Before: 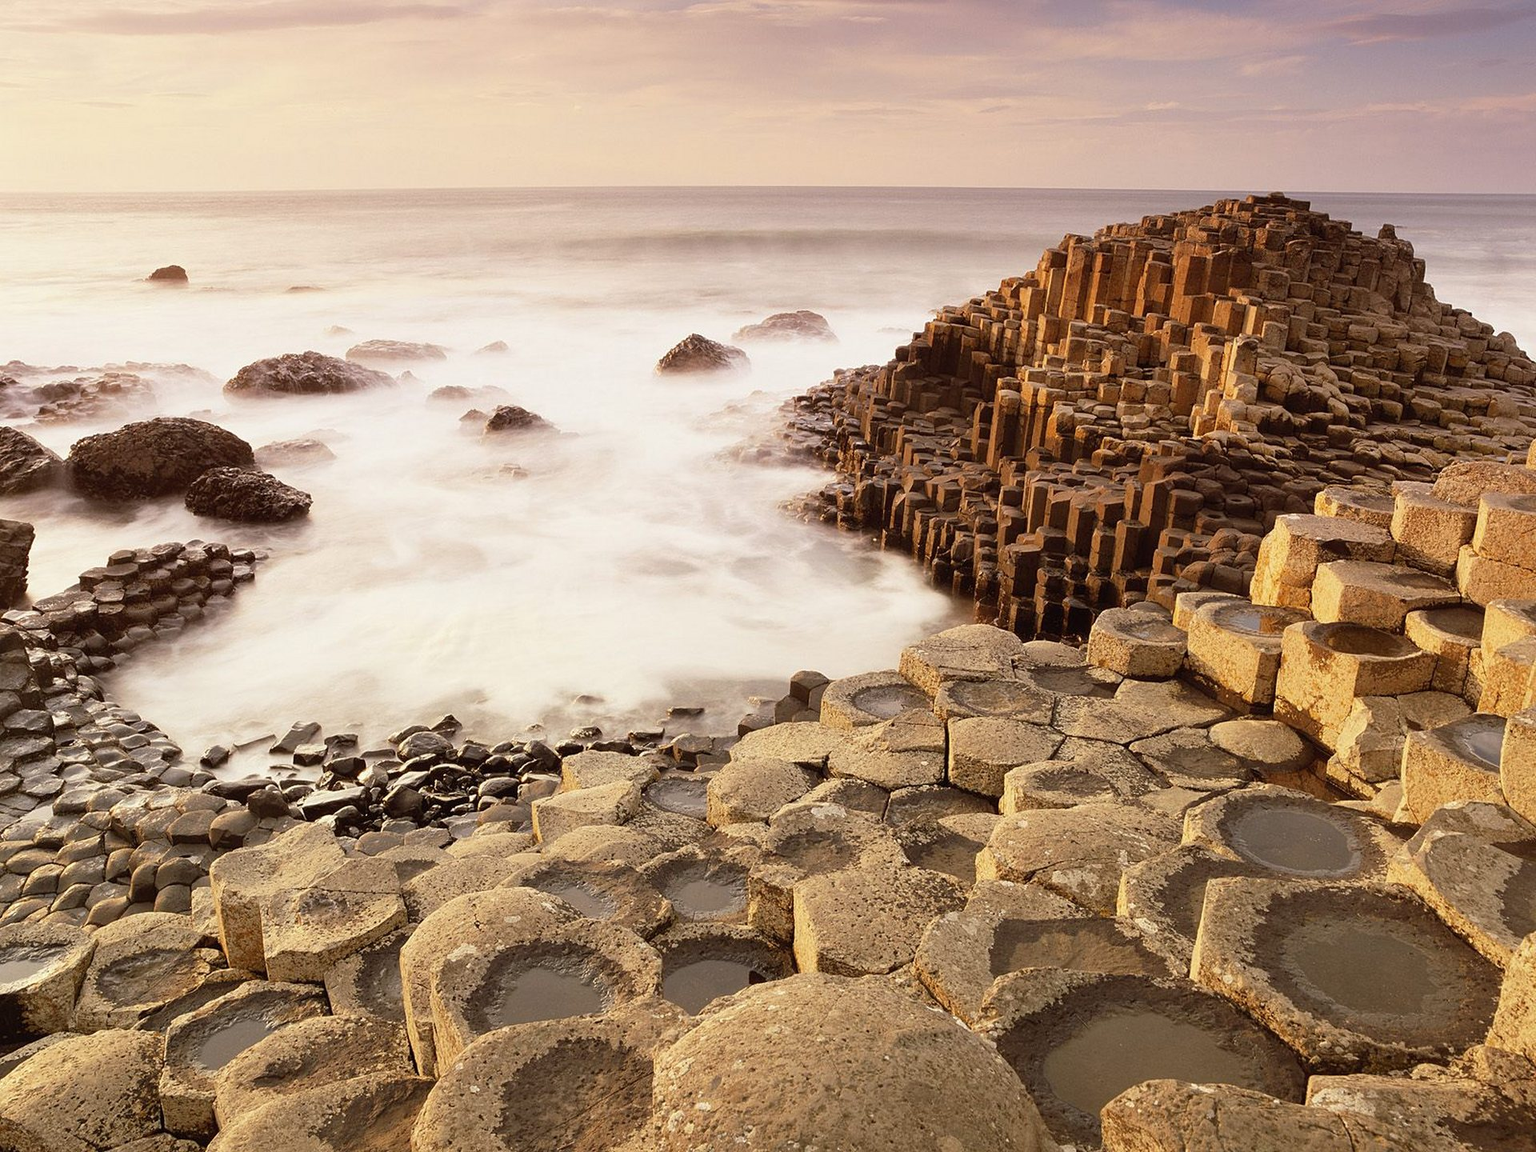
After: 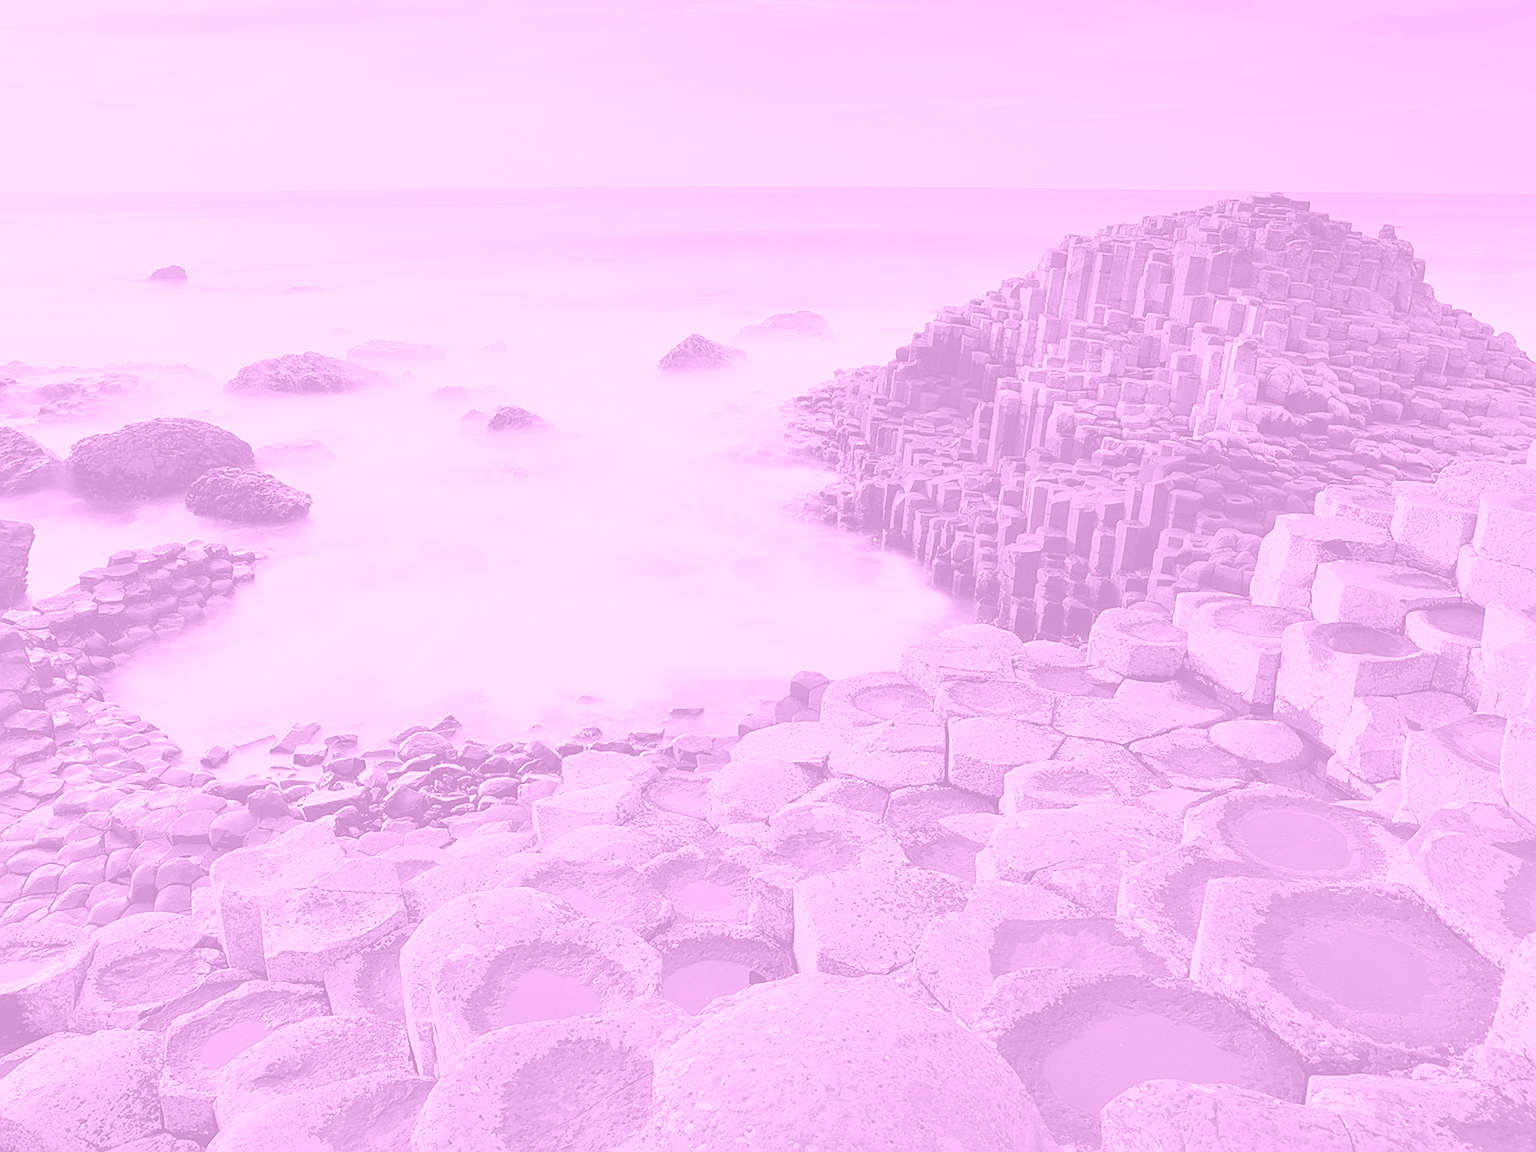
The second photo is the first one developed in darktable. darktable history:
white balance: red 0.948, green 1.02, blue 1.176
sharpen: on, module defaults
colorize: hue 331.2°, saturation 75%, source mix 30.28%, lightness 70.52%, version 1
